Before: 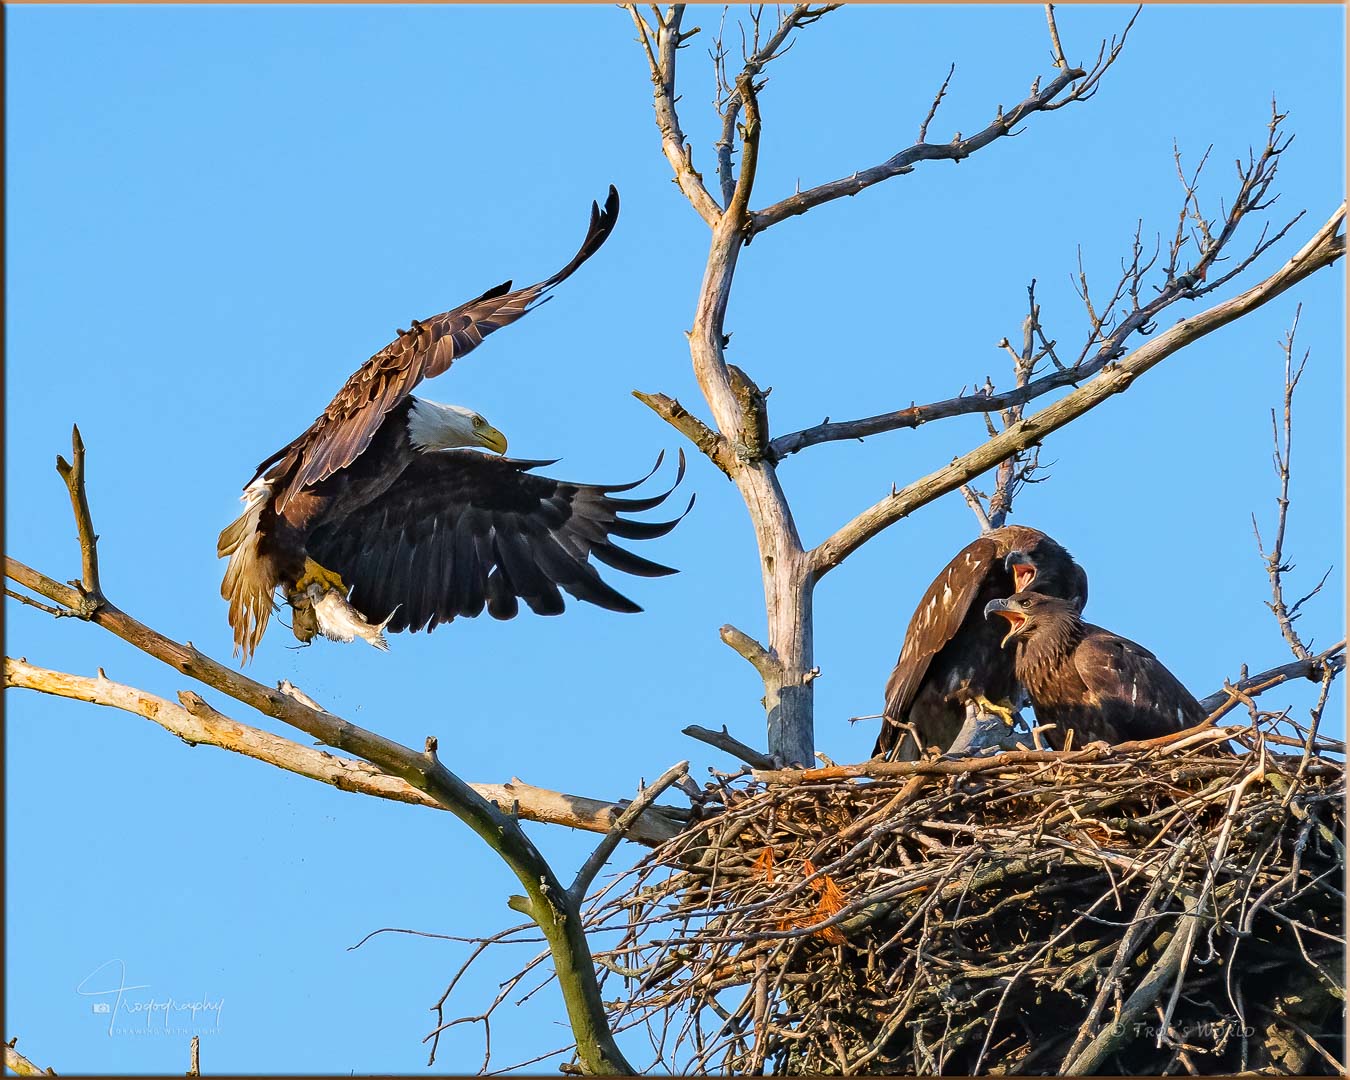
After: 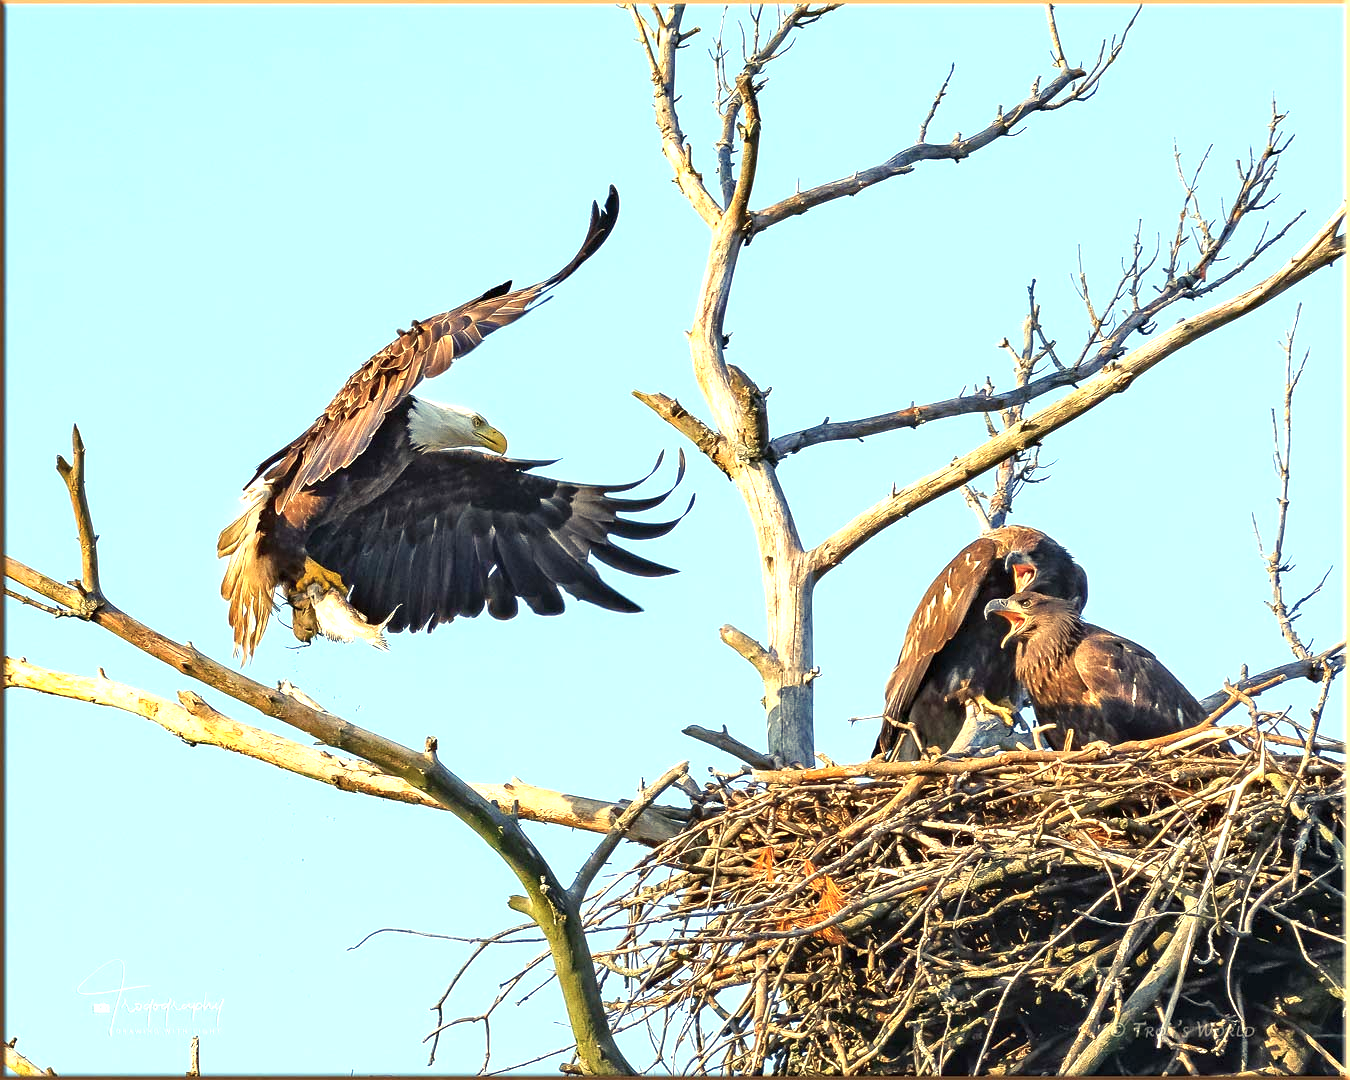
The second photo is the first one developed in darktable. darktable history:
white balance: emerald 1
color balance rgb: shadows lift › chroma 2%, shadows lift › hue 263°, highlights gain › chroma 8%, highlights gain › hue 84°, linear chroma grading › global chroma -15%, saturation formula JzAzBz (2021)
exposure: exposure 1.15 EV, compensate highlight preservation false
